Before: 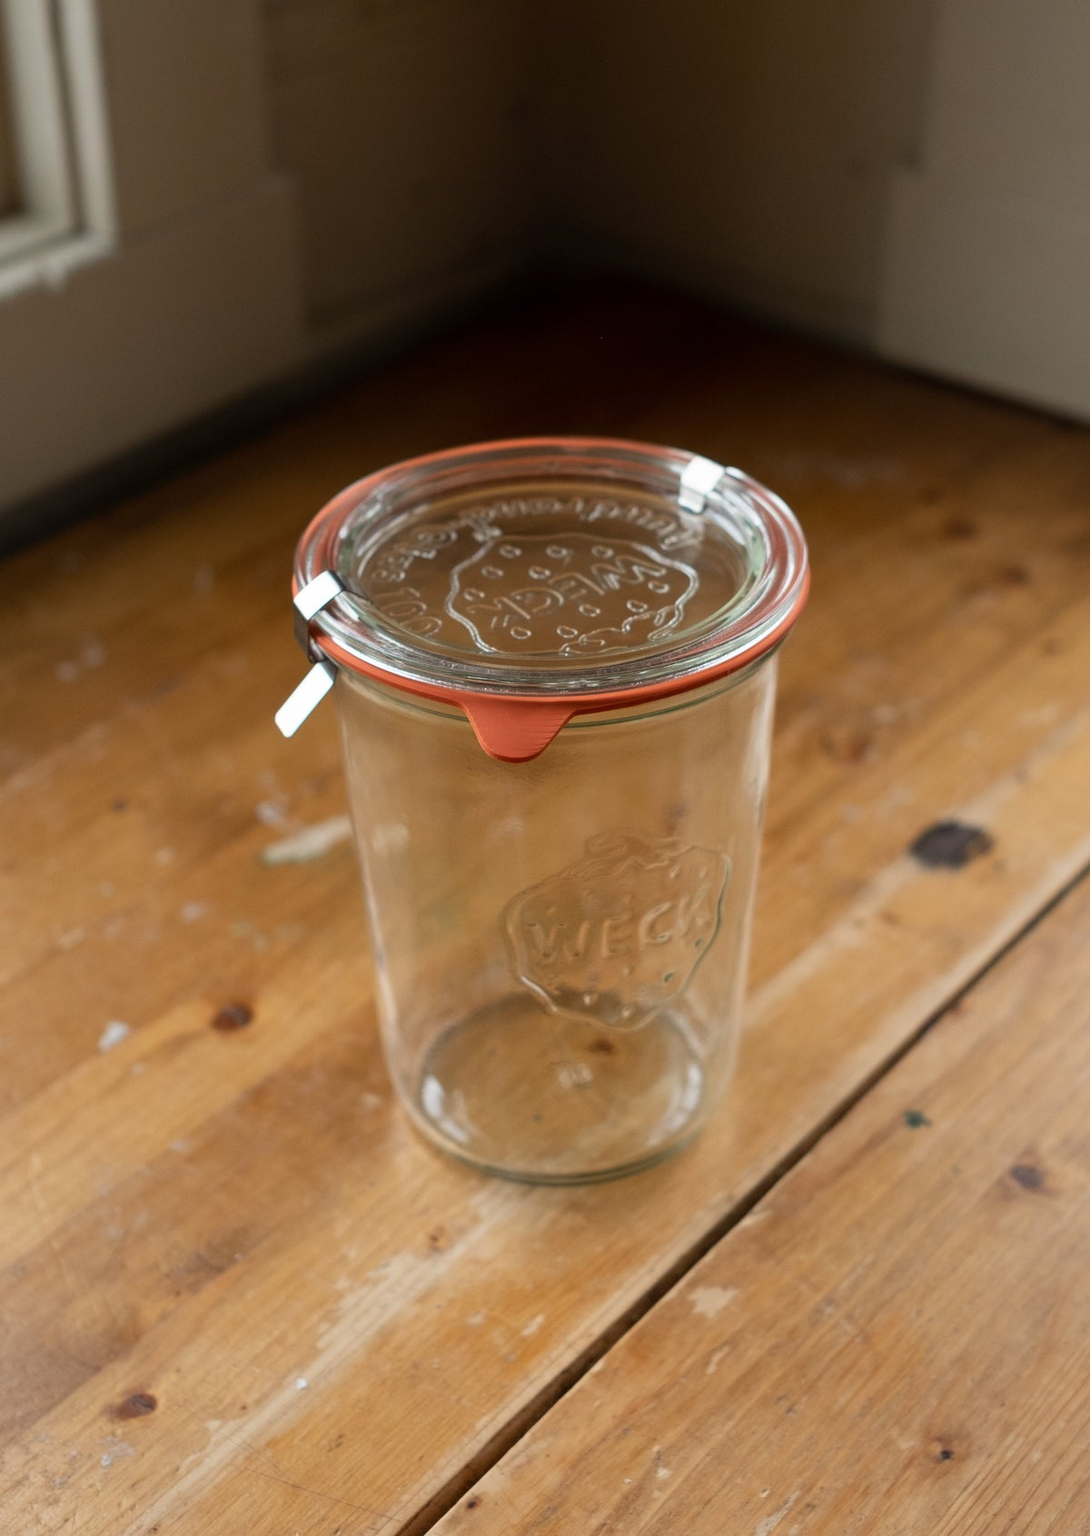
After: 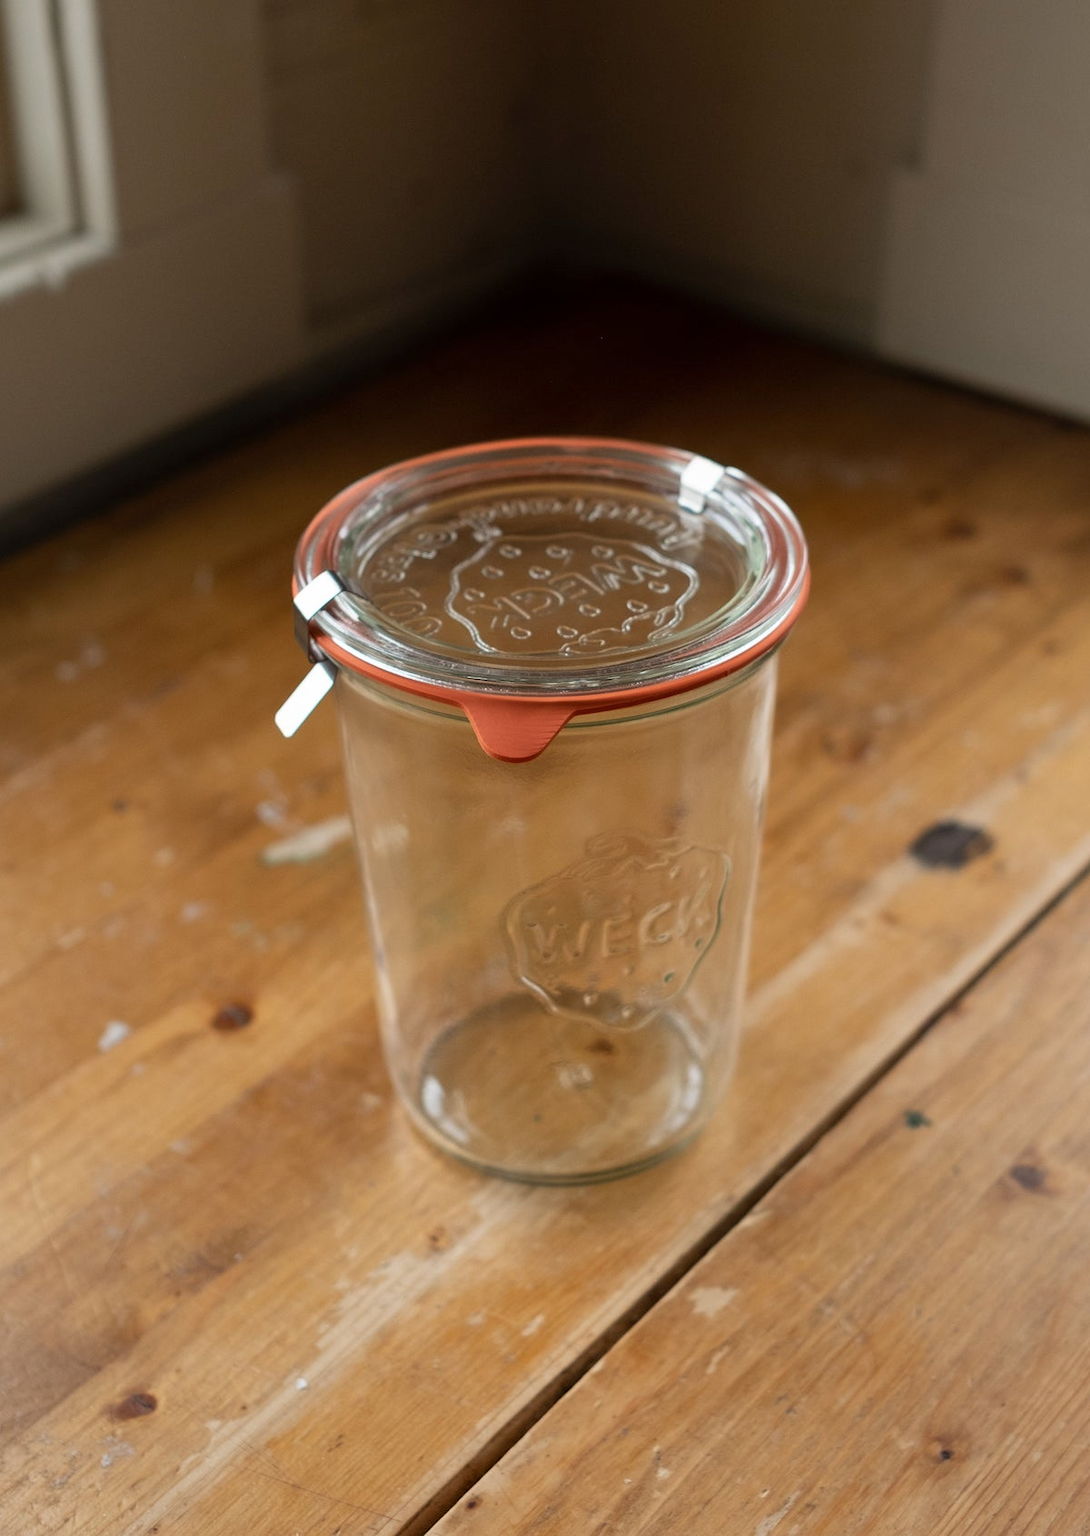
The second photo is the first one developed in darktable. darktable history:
shadows and highlights: radius 336.61, shadows 28.52, soften with gaussian
